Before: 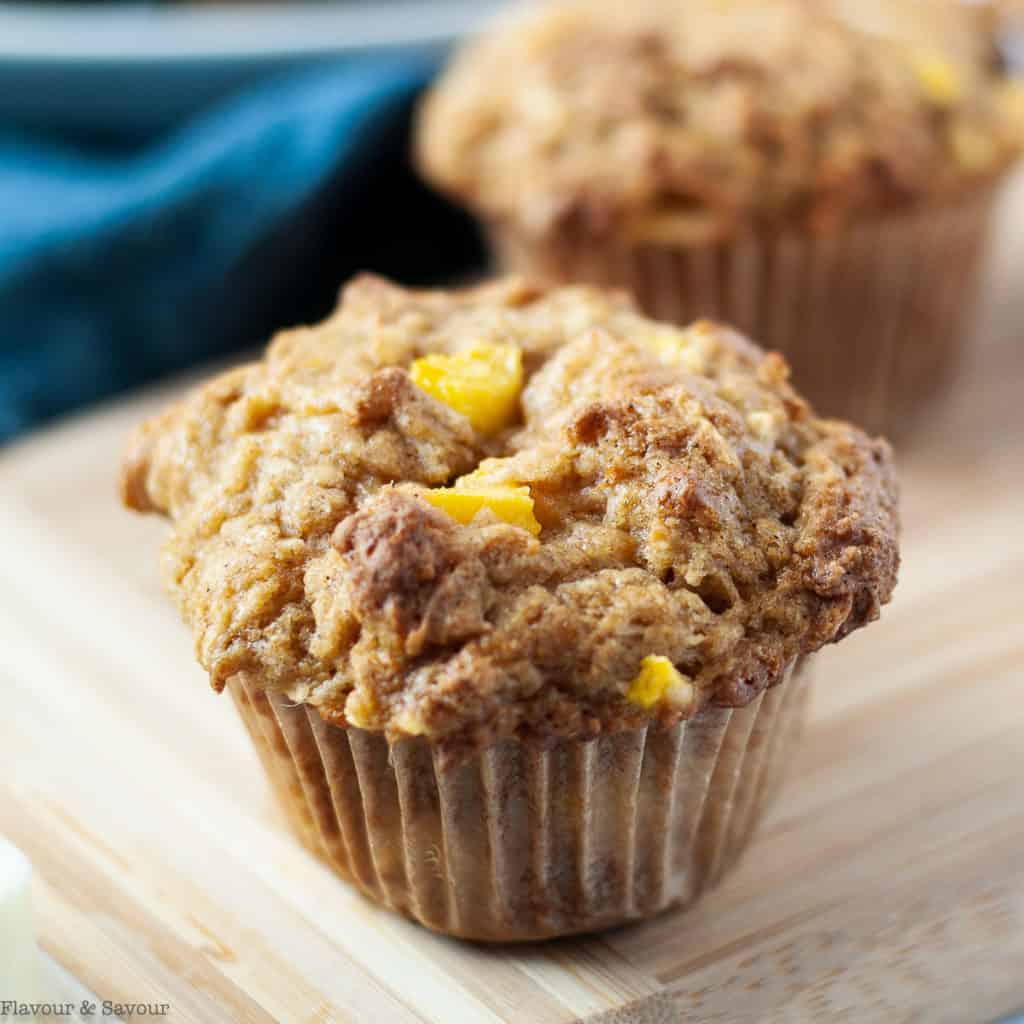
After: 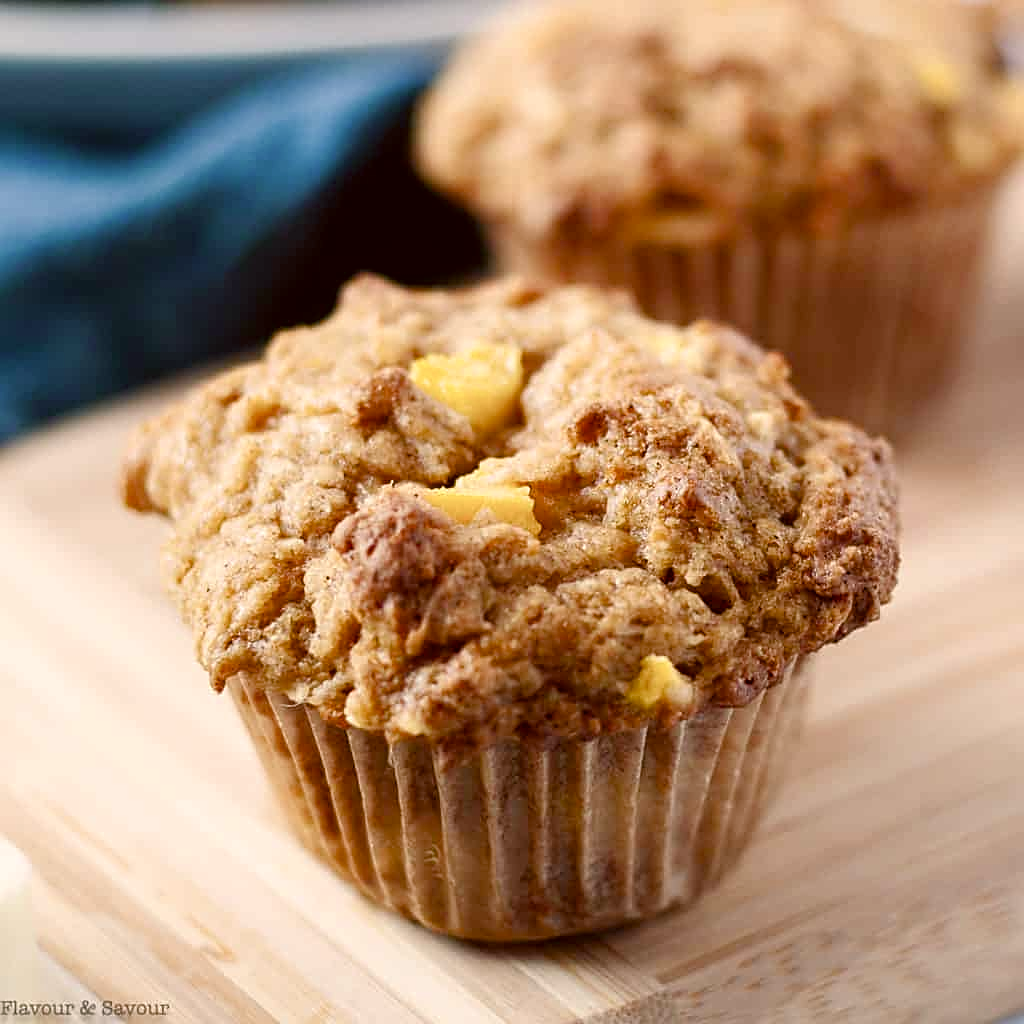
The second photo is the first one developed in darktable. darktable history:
color correction: highlights a* 6.36, highlights b* 8.28, shadows a* 6.54, shadows b* 7.26, saturation 0.909
sharpen: on, module defaults
color balance rgb: perceptual saturation grading › global saturation 20%, perceptual saturation grading › highlights -49.886%, perceptual saturation grading › shadows 24.897%, global vibrance 20%
